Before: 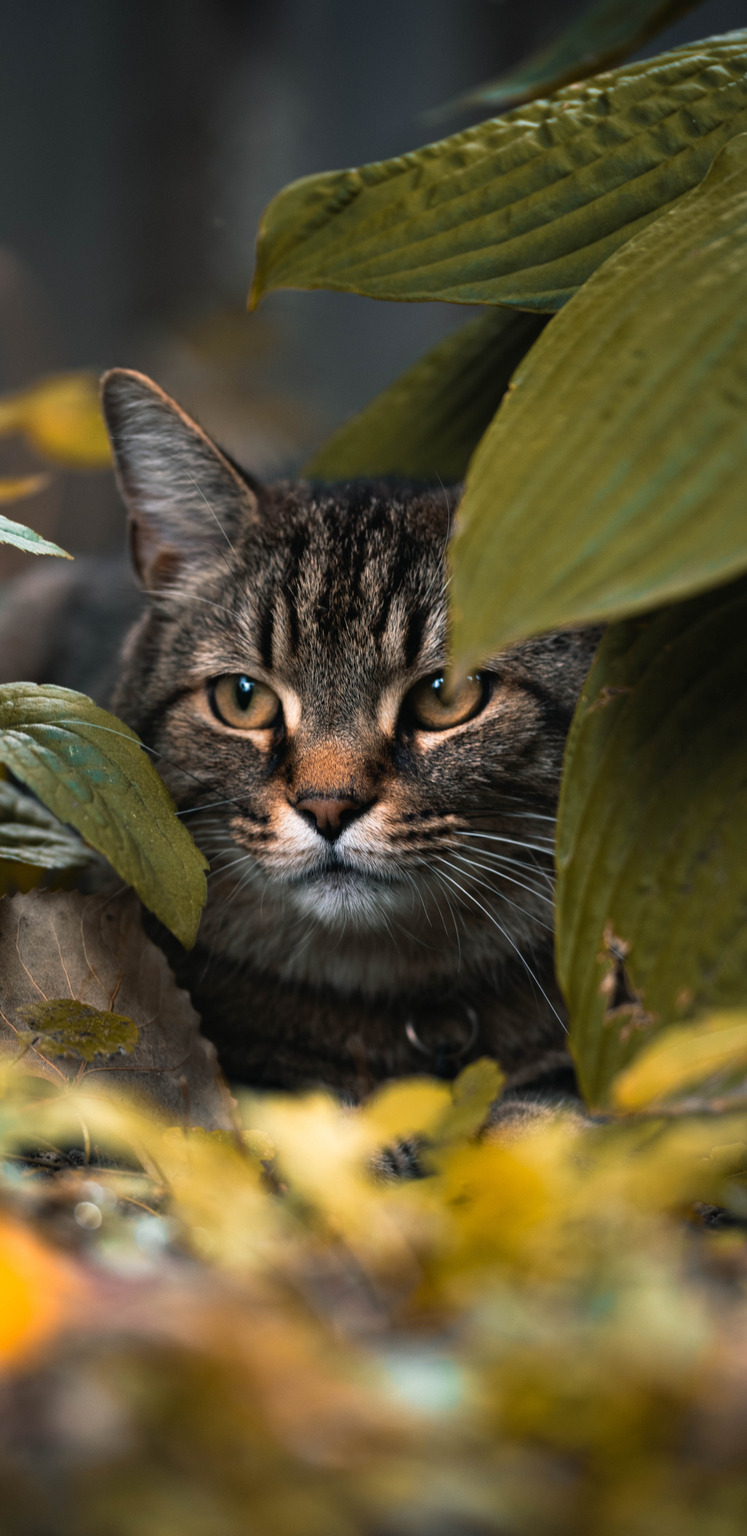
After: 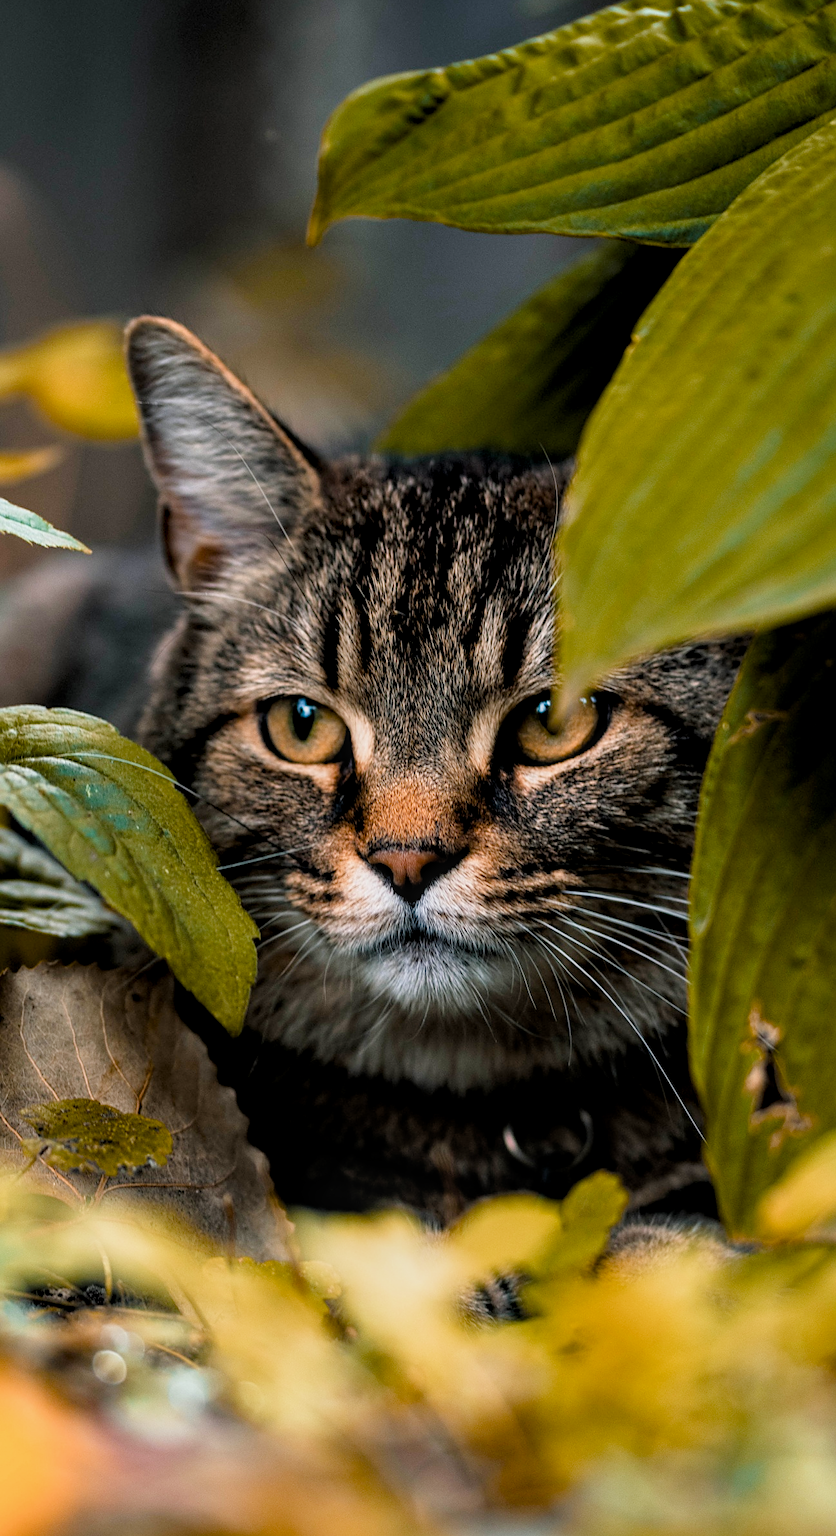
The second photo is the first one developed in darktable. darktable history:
crop: top 7.405%, right 9.716%, bottom 11.955%
filmic rgb: black relative exposure -7.62 EV, white relative exposure 4.64 EV, target black luminance 0%, hardness 3.58, latitude 50.38%, contrast 1.031, highlights saturation mix 9.13%, shadows ↔ highlights balance -0.15%, add noise in highlights 0.002, preserve chrominance max RGB, color science v3 (2019), use custom middle-gray values true, iterations of high-quality reconstruction 0, contrast in highlights soft
sharpen: on, module defaults
color correction: highlights b* 0.011
exposure: black level correction 0, exposure 0.5 EV, compensate exposure bias true, compensate highlight preservation false
color balance rgb: perceptual saturation grading › global saturation 20%, perceptual saturation grading › highlights -25.241%, perceptual saturation grading › shadows 50.4%, global vibrance 14.629%
local contrast: on, module defaults
